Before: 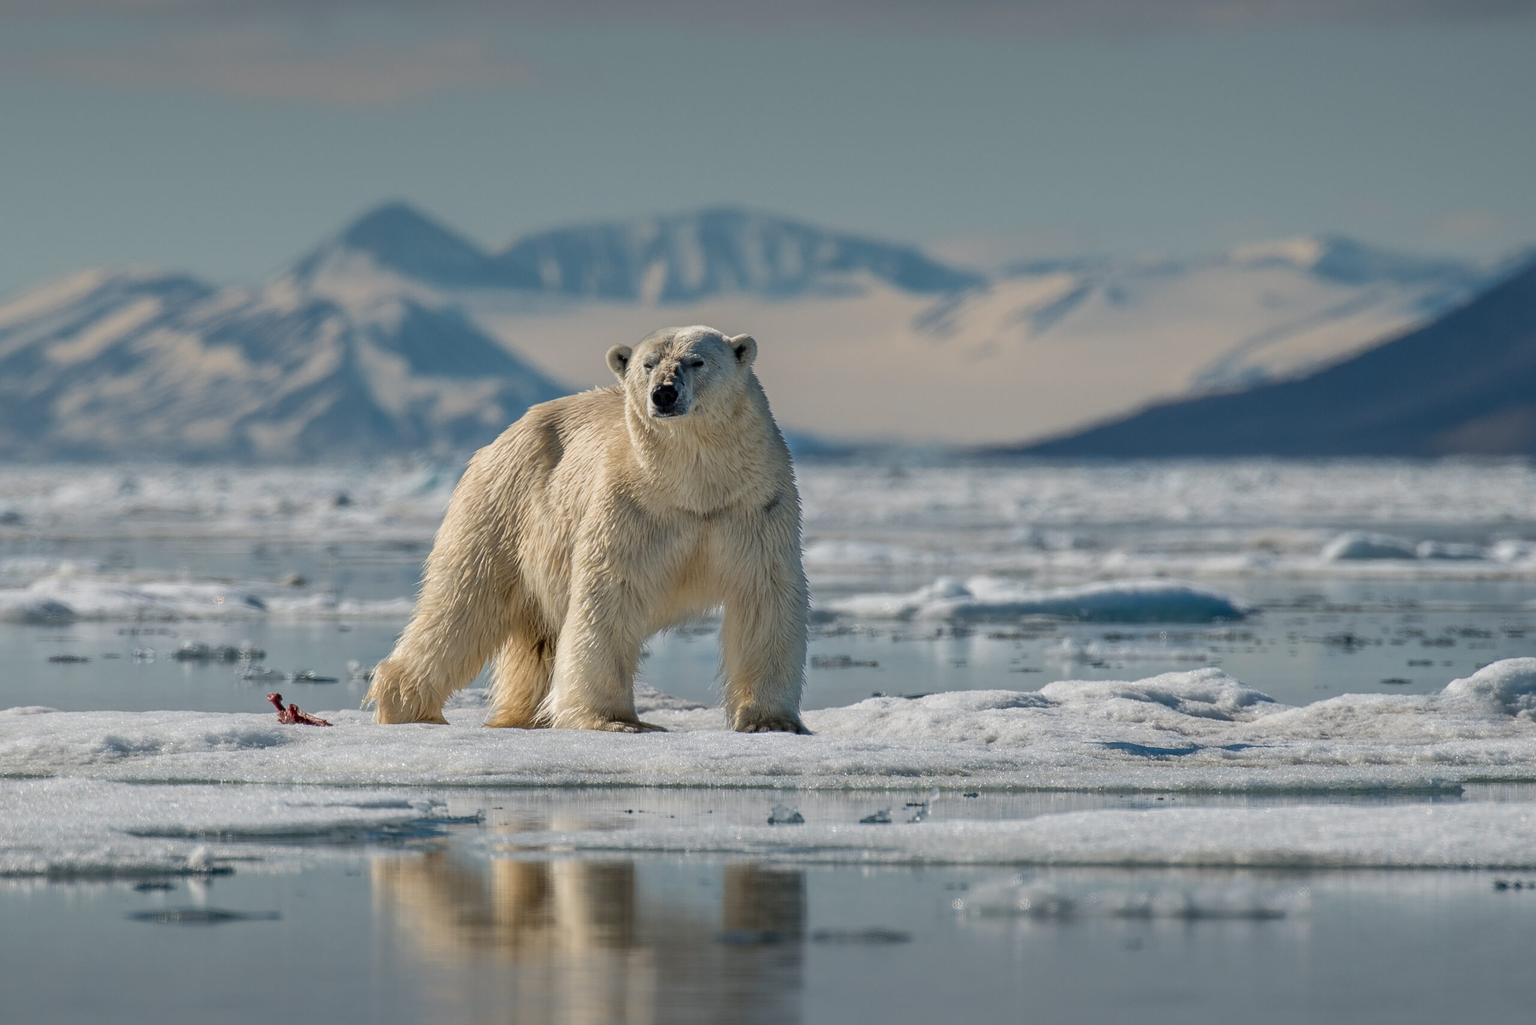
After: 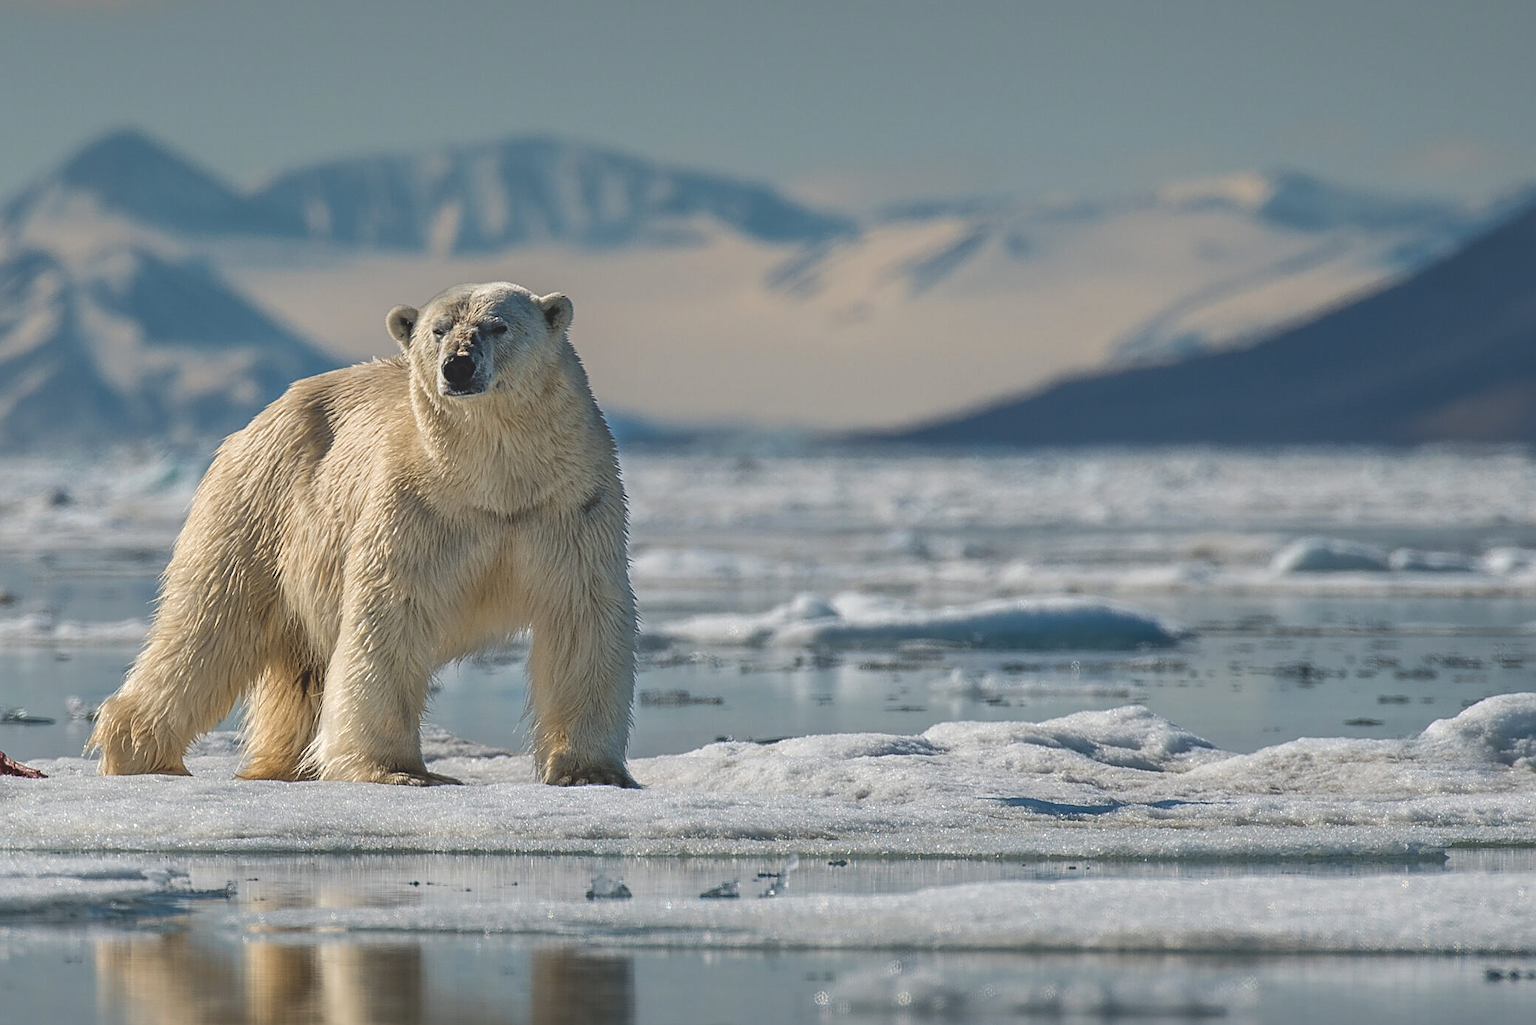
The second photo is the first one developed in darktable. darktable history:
exposure: black level correction -0.025, exposure -0.117 EV, compensate highlight preservation false
crop: left 19.159%, top 9.58%, bottom 9.58%
color balance: contrast 8.5%, output saturation 105%
sharpen: on, module defaults
